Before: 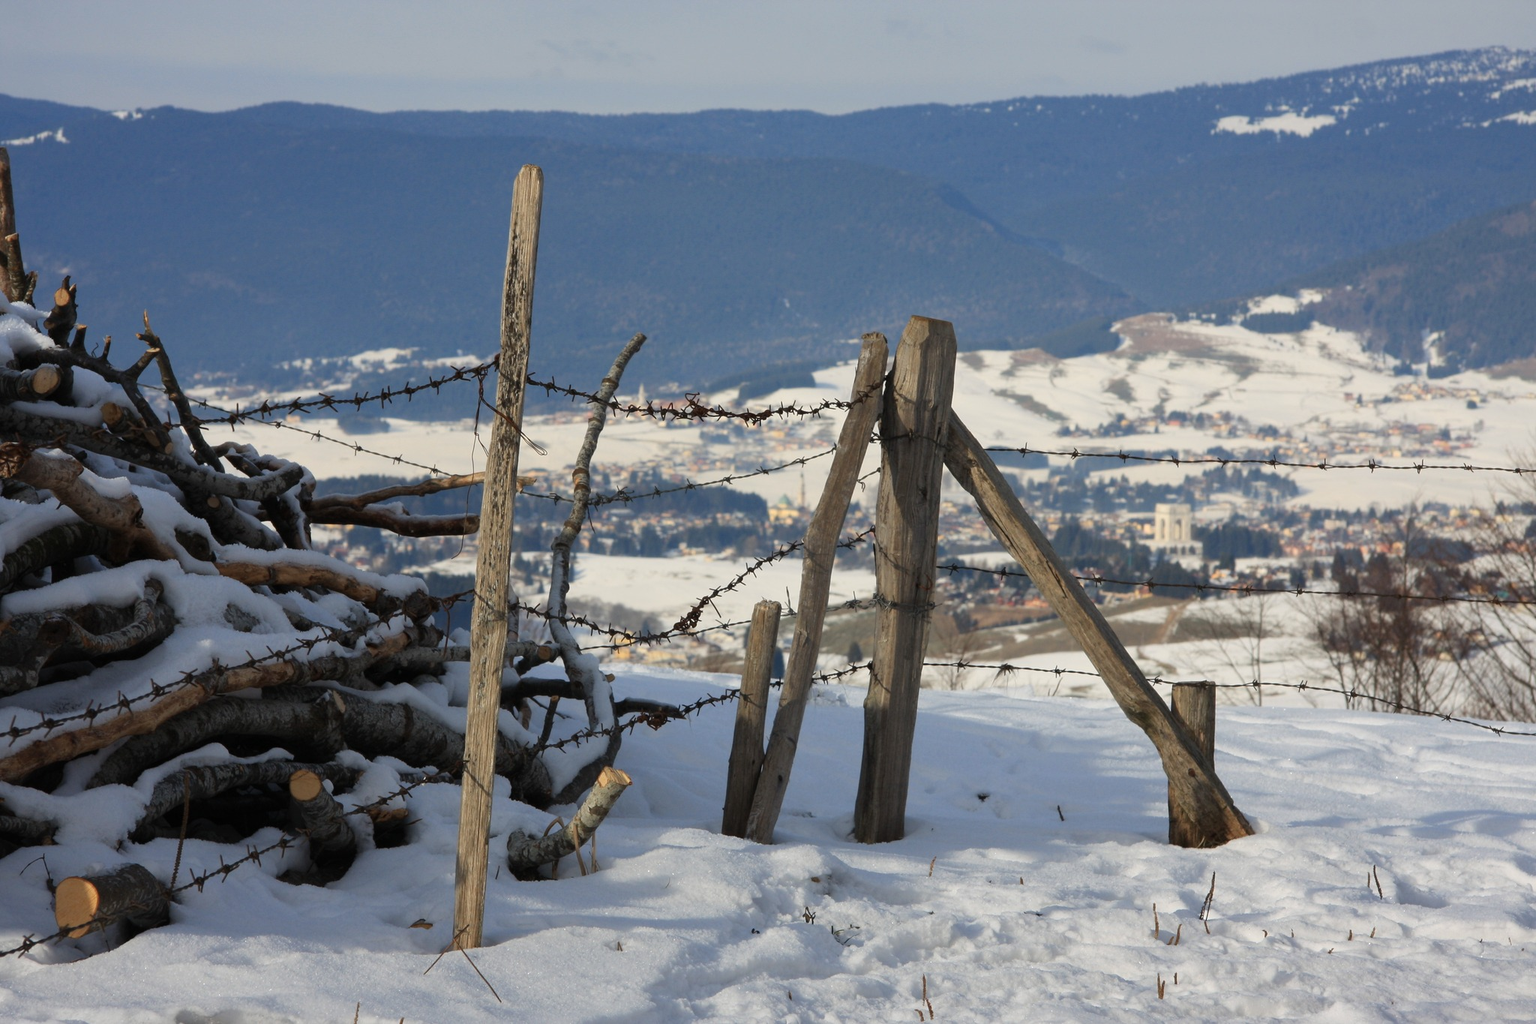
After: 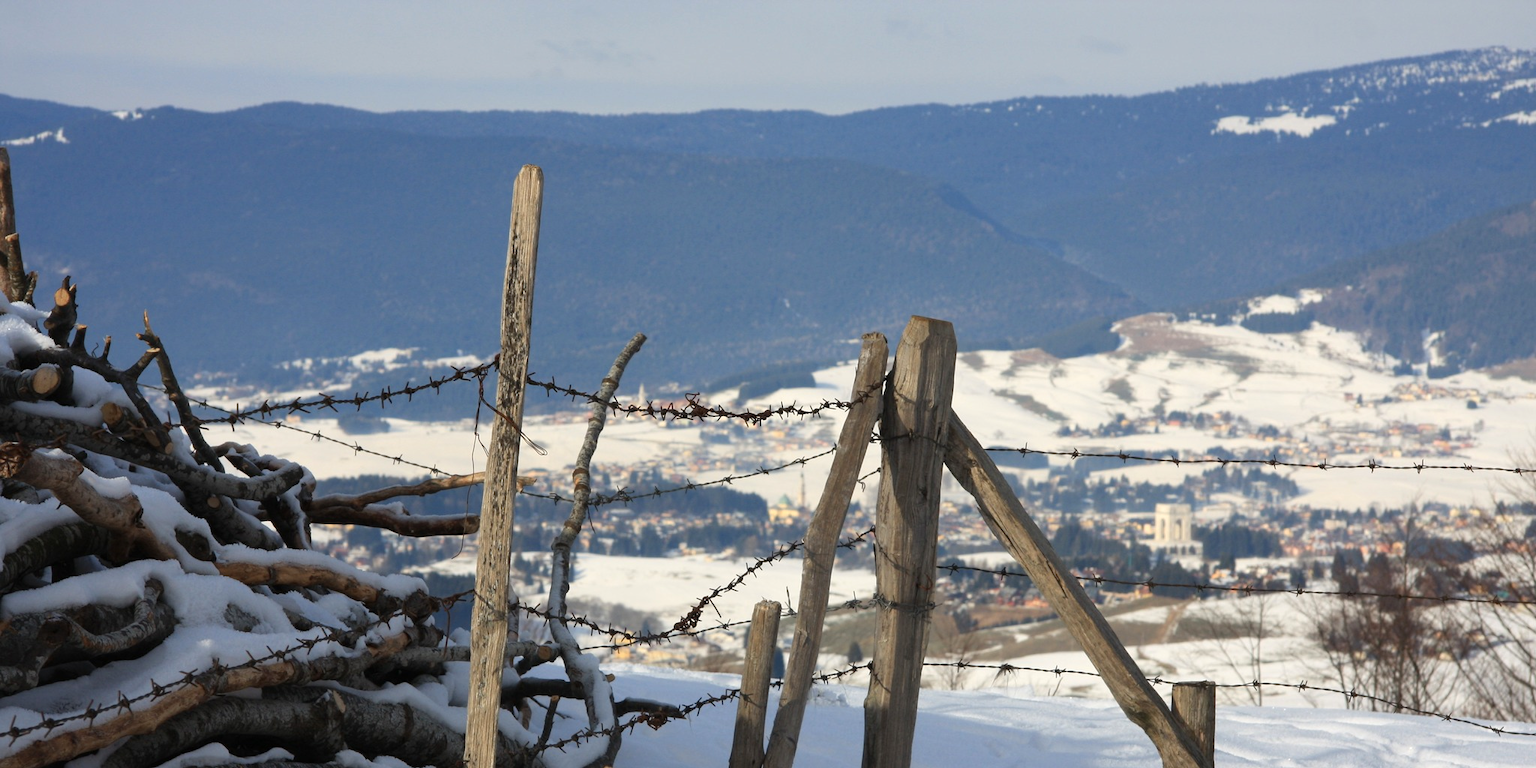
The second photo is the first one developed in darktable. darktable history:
crop: bottom 24.853%
exposure: exposure 0.288 EV, compensate exposure bias true, compensate highlight preservation false
